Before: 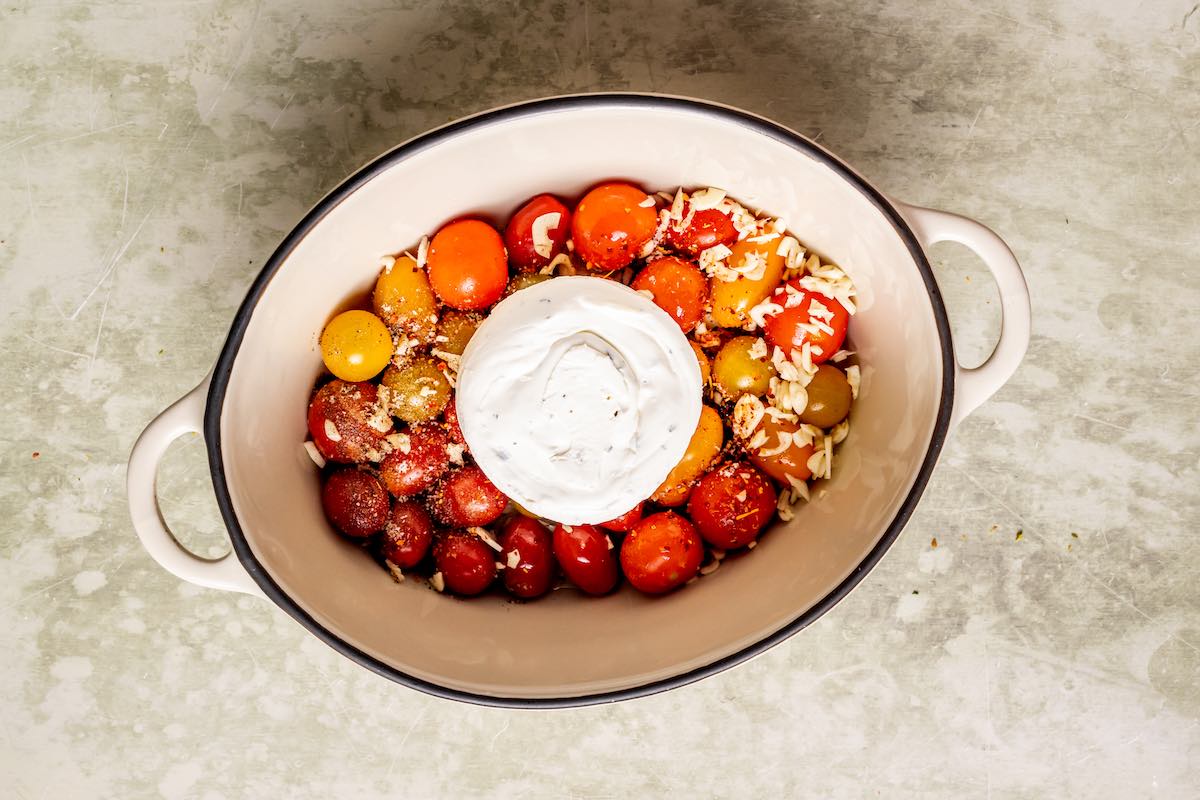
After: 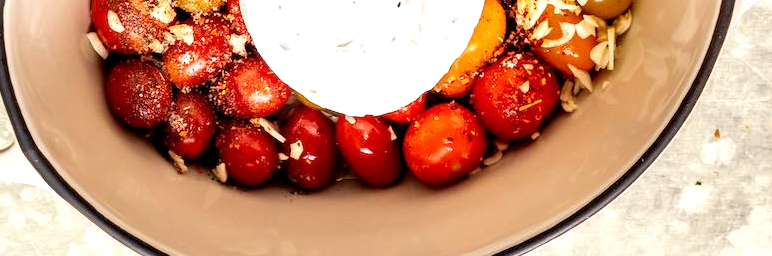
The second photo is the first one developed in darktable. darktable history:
crop: left 18.091%, top 51.13%, right 17.525%, bottom 16.85%
exposure: black level correction 0.001, exposure 0.5 EV, compensate exposure bias true, compensate highlight preservation false
